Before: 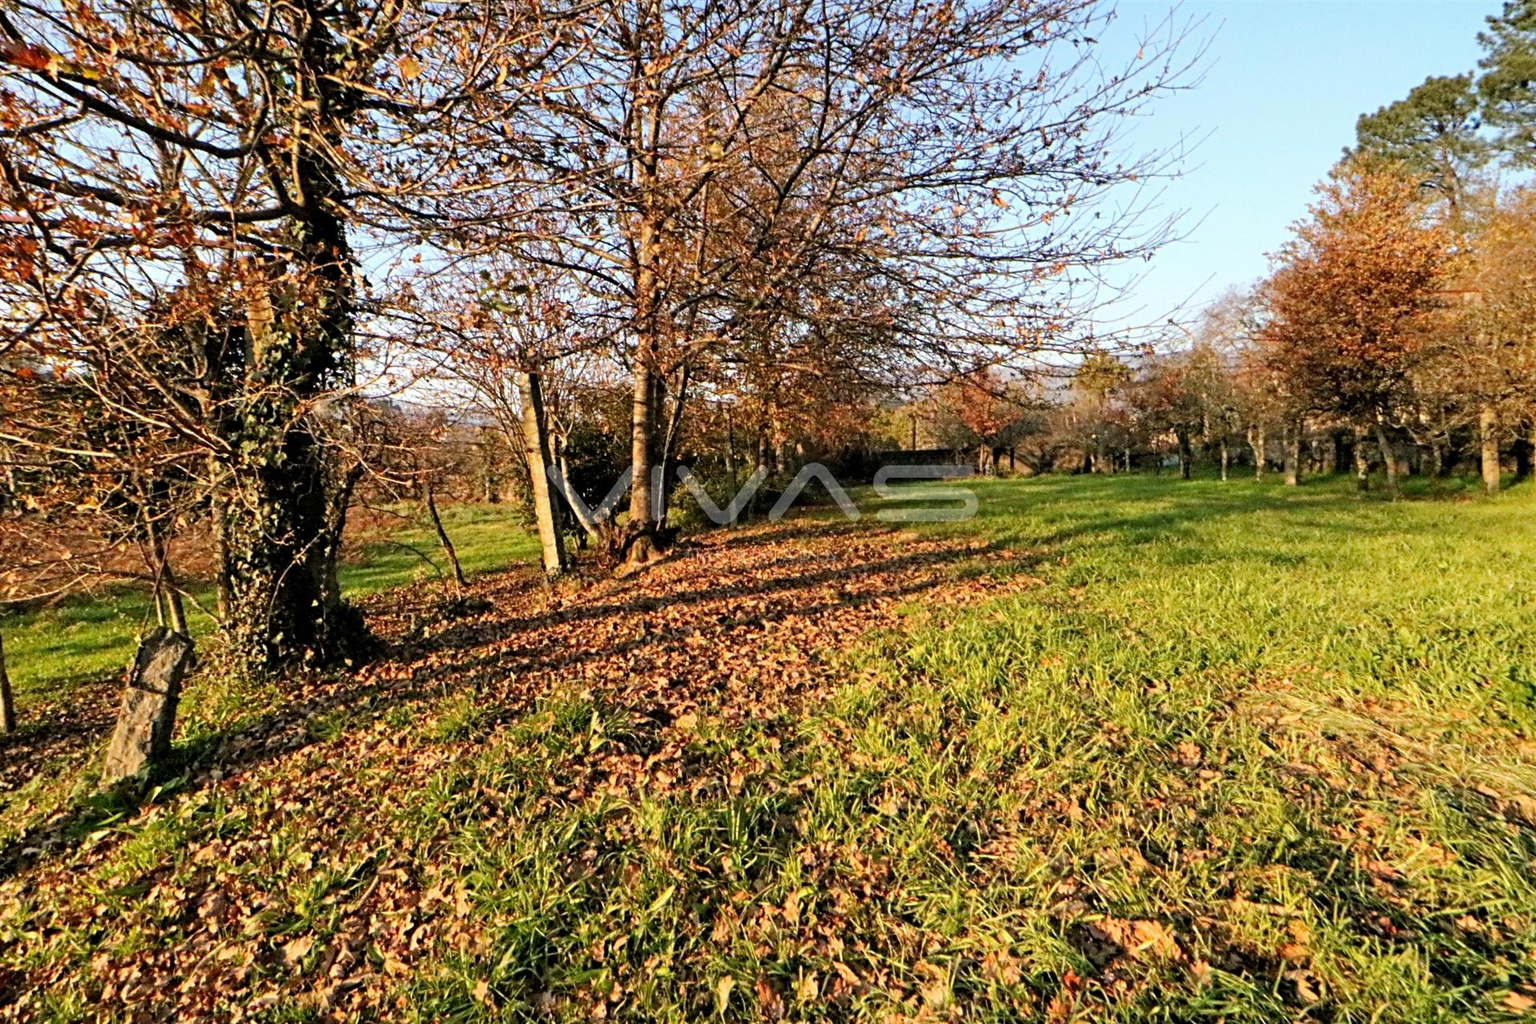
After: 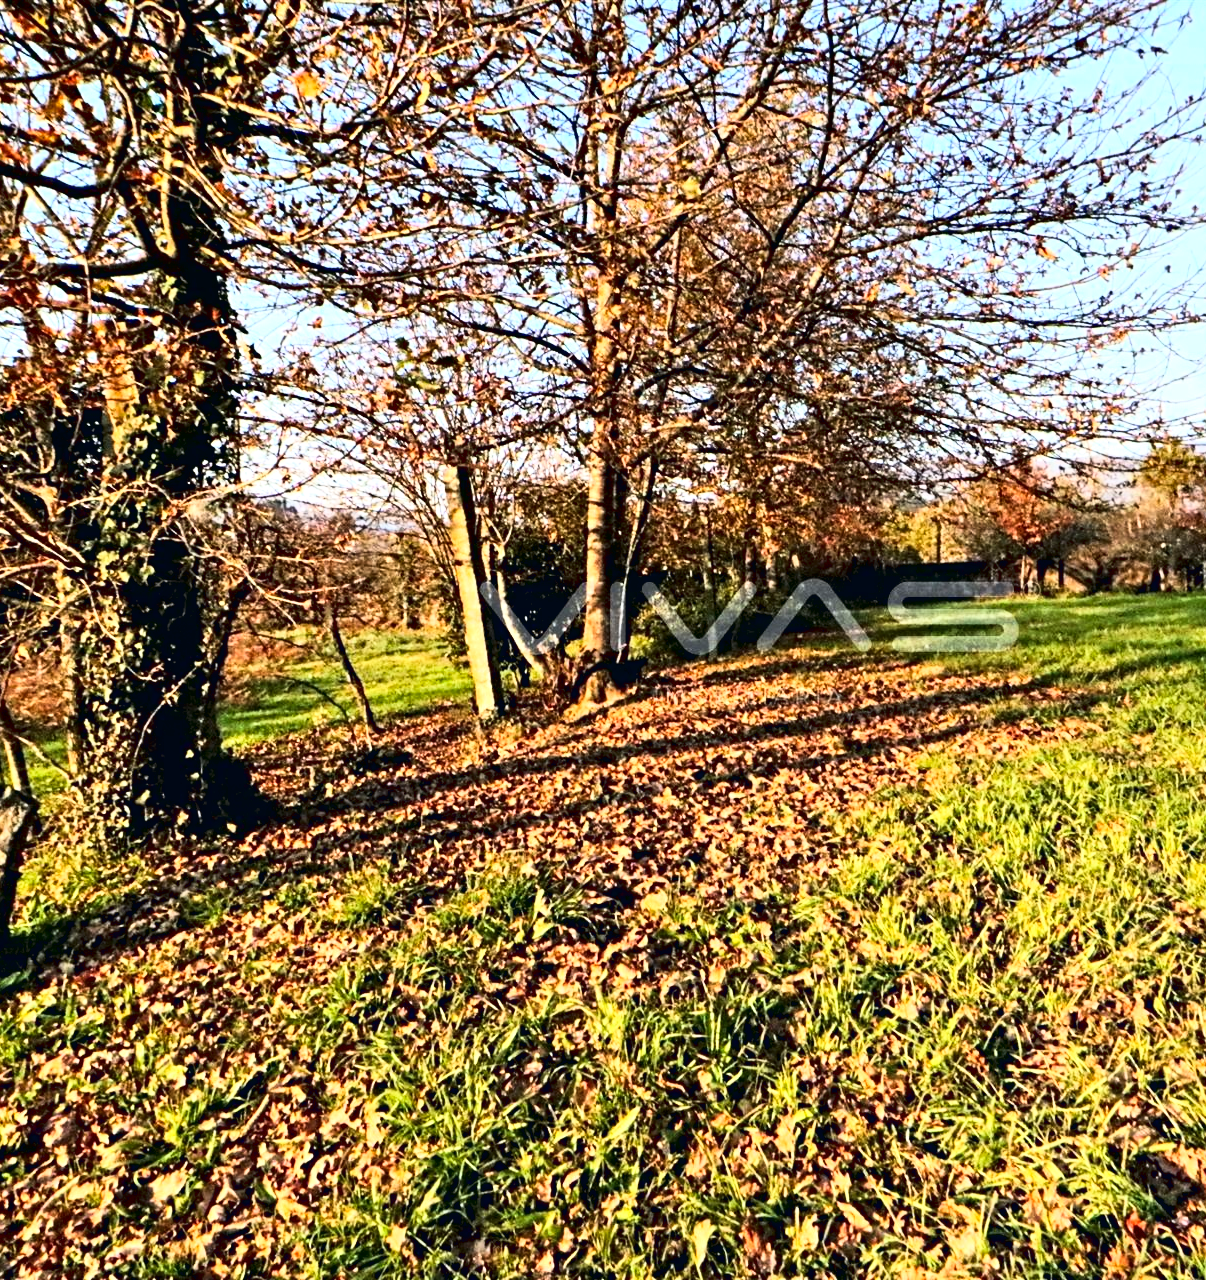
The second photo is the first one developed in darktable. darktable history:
tone curve: curves: ch0 [(0, 0.013) (0.198, 0.175) (0.512, 0.582) (0.625, 0.754) (0.81, 0.934) (1, 1)], color space Lab, linked channels, preserve colors none
crop: left 10.644%, right 26.528%
contrast equalizer: octaves 7, y [[0.528, 0.548, 0.563, 0.562, 0.546, 0.526], [0.55 ×6], [0 ×6], [0 ×6], [0 ×6]]
